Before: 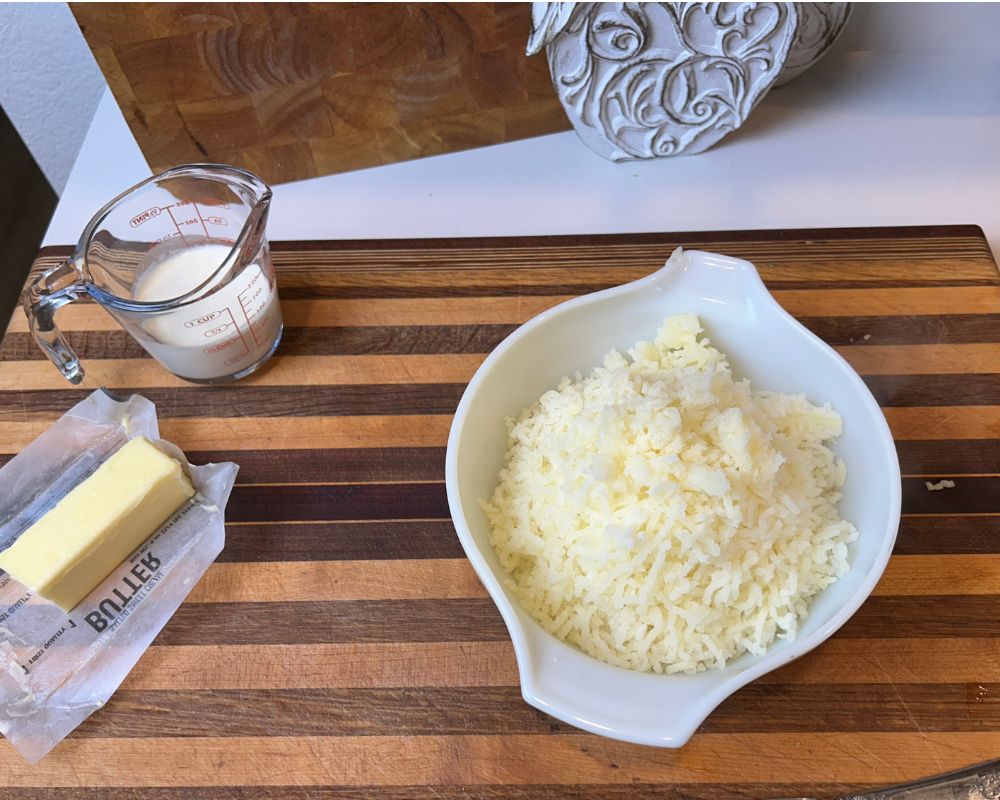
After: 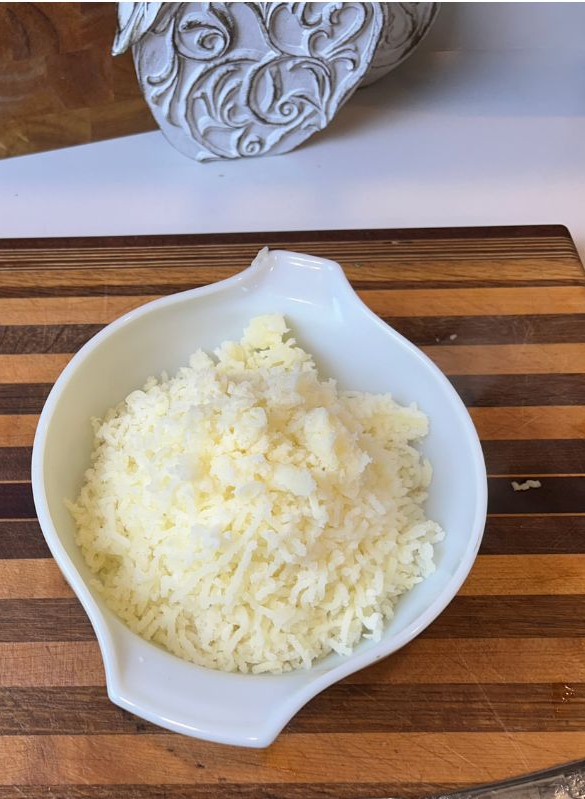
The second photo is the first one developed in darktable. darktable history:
crop: left 41.402%
